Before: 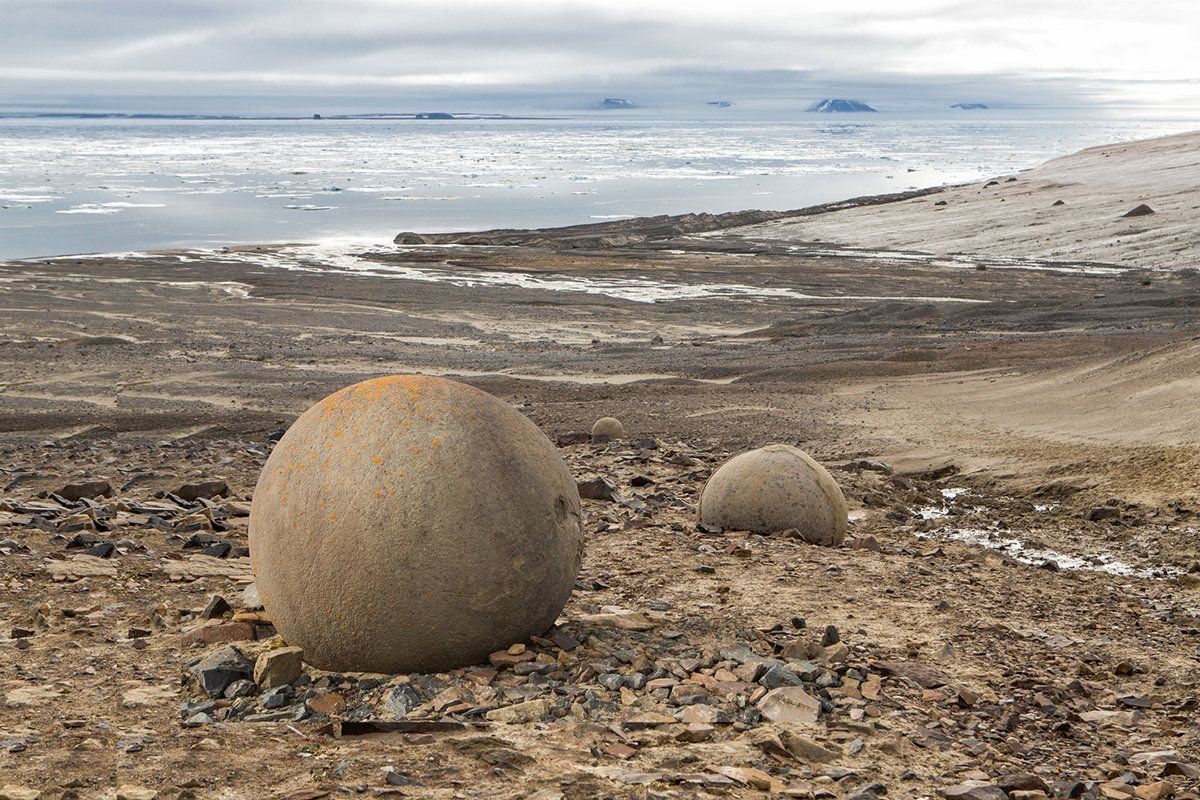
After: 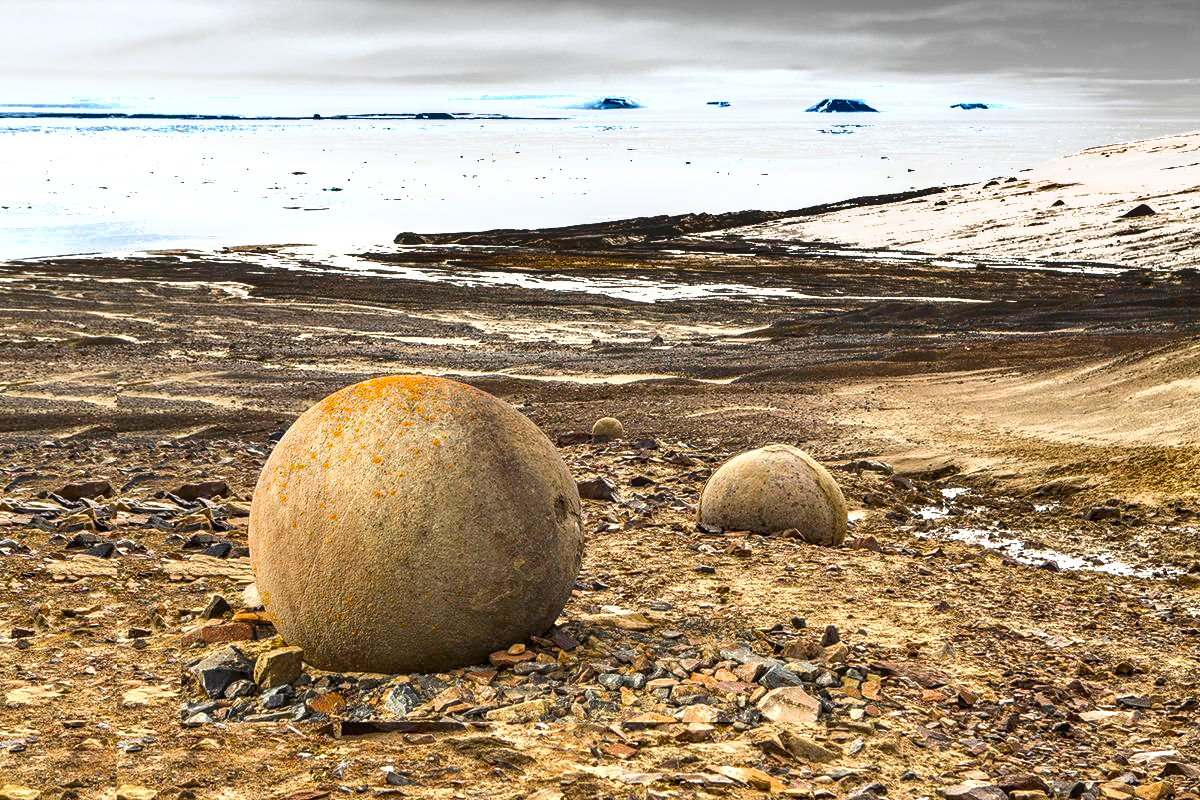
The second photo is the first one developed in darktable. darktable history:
exposure: black level correction 0, exposure 0.5 EV, compensate highlight preservation false
color zones: curves: ch0 [(0, 0.48) (0.209, 0.398) (0.305, 0.332) (0.429, 0.493) (0.571, 0.5) (0.714, 0.5) (0.857, 0.5) (1, 0.48)]; ch1 [(0, 0.633) (0.143, 0.586) (0.286, 0.489) (0.429, 0.448) (0.571, 0.31) (0.714, 0.335) (0.857, 0.492) (1, 0.633)]; ch2 [(0, 0.448) (0.143, 0.498) (0.286, 0.5) (0.429, 0.5) (0.571, 0.5) (0.714, 0.5) (0.857, 0.5) (1, 0.448)]
tone equalizer: -8 EV -0.75 EV, -7 EV -0.7 EV, -6 EV -0.6 EV, -5 EV -0.4 EV, -3 EV 0.4 EV, -2 EV 0.6 EV, -1 EV 0.7 EV, +0 EV 0.75 EV, edges refinement/feathering 500, mask exposure compensation -1.57 EV, preserve details no
local contrast: on, module defaults
shadows and highlights: radius 171.16, shadows 27, white point adjustment 3.13, highlights -67.95, soften with gaussian
color balance rgb: perceptual saturation grading › global saturation 25%, global vibrance 20%
